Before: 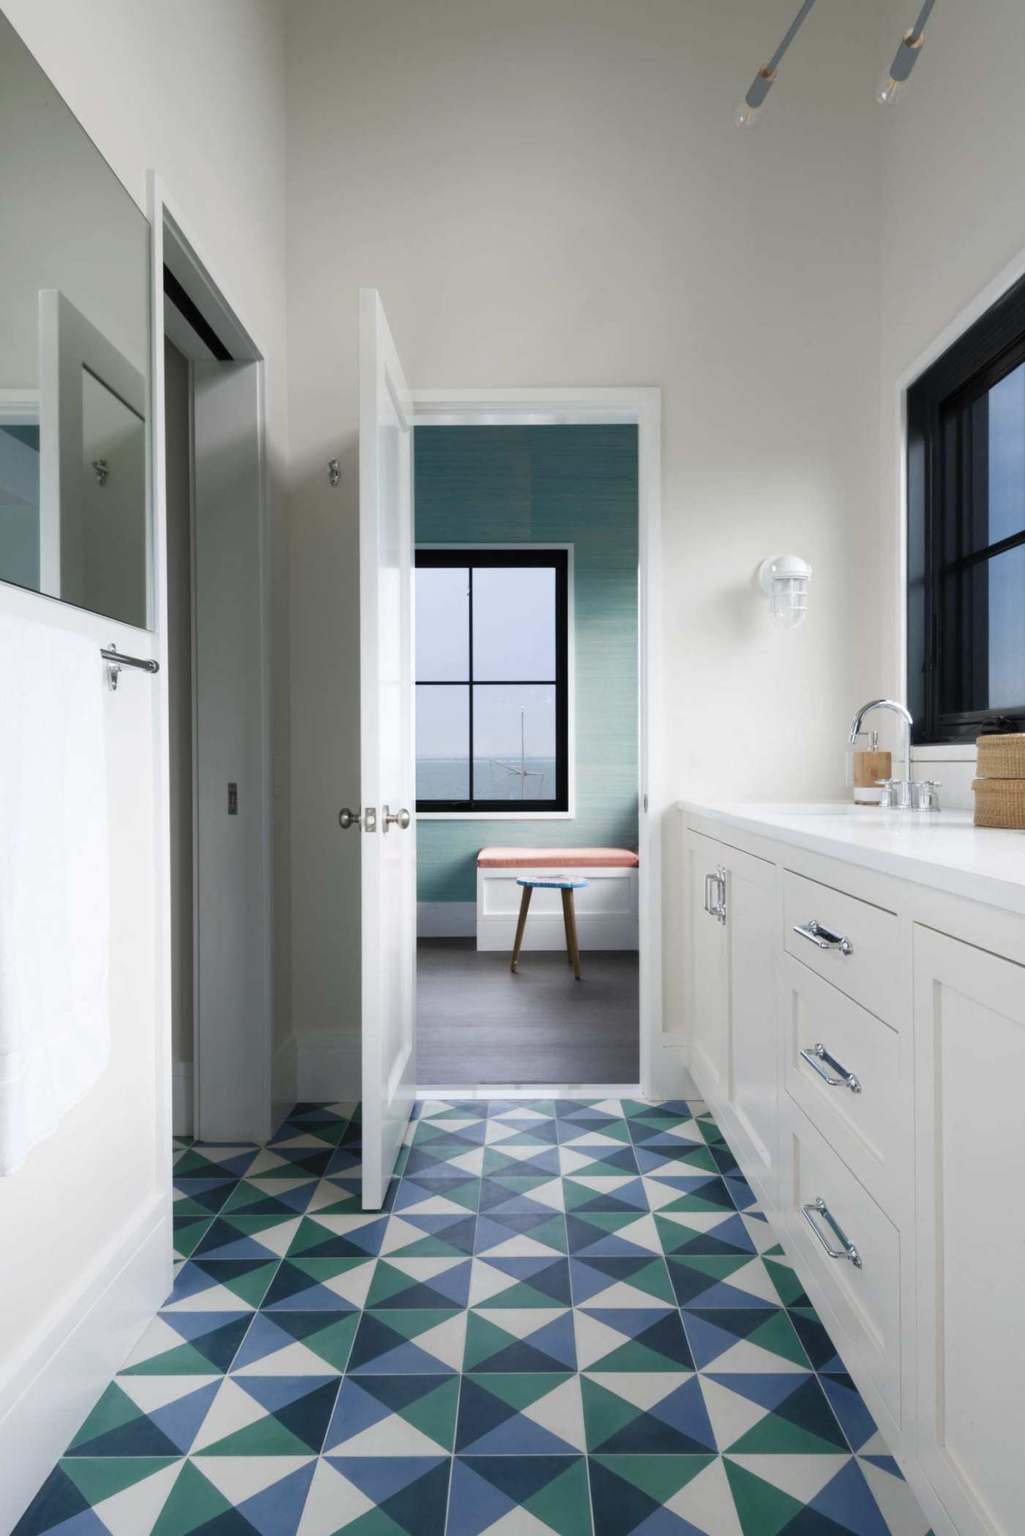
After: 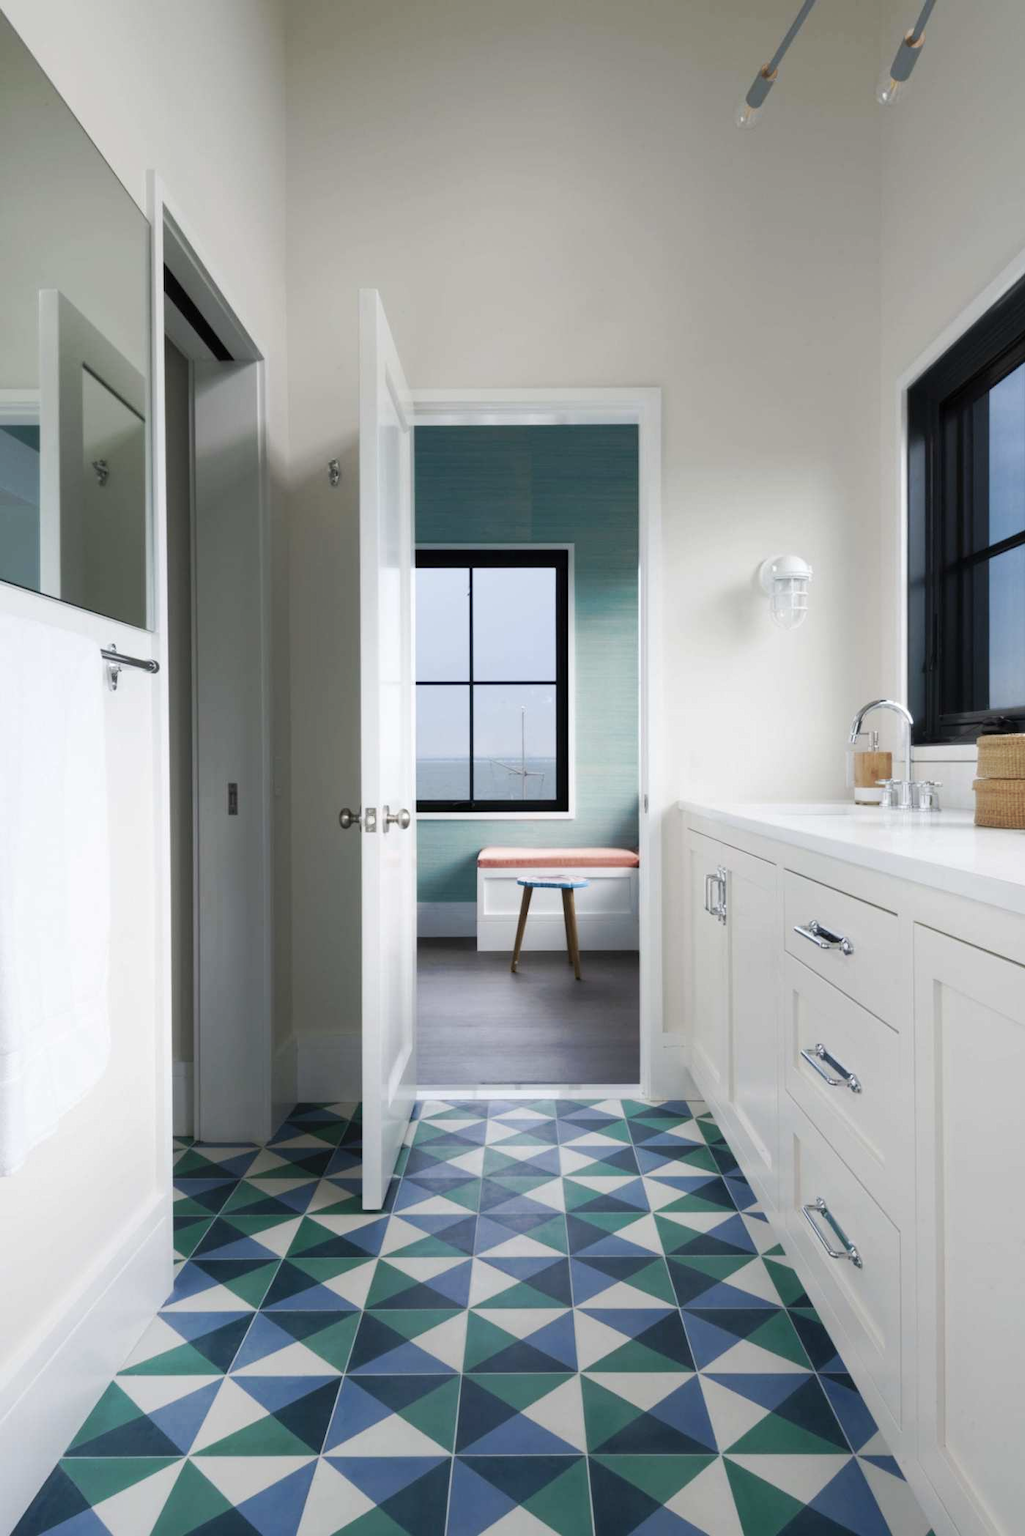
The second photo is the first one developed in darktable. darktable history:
tone curve: curves: ch0 [(0, 0) (0.003, 0.003) (0.011, 0.011) (0.025, 0.025) (0.044, 0.044) (0.069, 0.068) (0.1, 0.099) (0.136, 0.134) (0.177, 0.175) (0.224, 0.222) (0.277, 0.274) (0.335, 0.331) (0.399, 0.395) (0.468, 0.463) (0.543, 0.554) (0.623, 0.632) (0.709, 0.716) (0.801, 0.805) (0.898, 0.9) (1, 1)], preserve colors none
